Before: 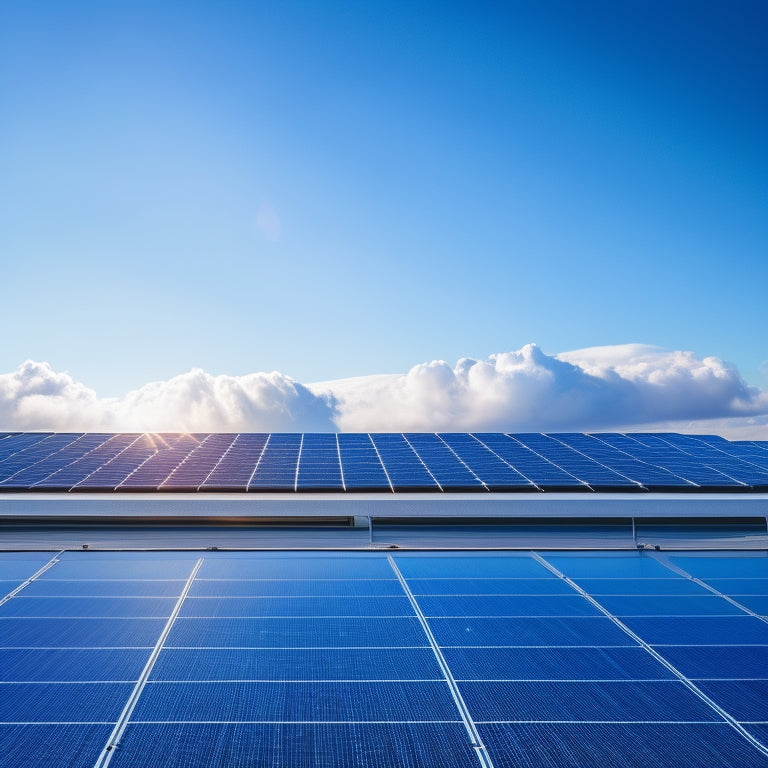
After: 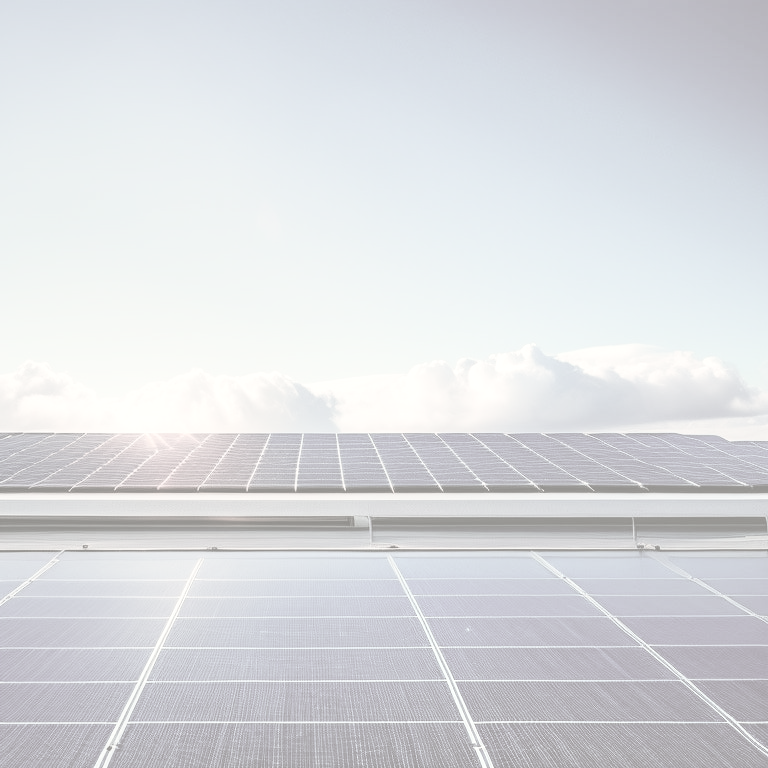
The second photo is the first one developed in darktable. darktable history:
tone equalizer: -8 EV -0.417 EV, -7 EV -0.389 EV, -6 EV -0.333 EV, -5 EV -0.222 EV, -3 EV 0.222 EV, -2 EV 0.333 EV, -1 EV 0.389 EV, +0 EV 0.417 EV, edges refinement/feathering 500, mask exposure compensation -1.57 EV, preserve details no
local contrast: highlights 60%, shadows 60%, detail 160%
tone curve: curves: ch0 [(0, 0.021) (0.049, 0.044) (0.157, 0.131) (0.359, 0.419) (0.469, 0.544) (0.634, 0.722) (0.839, 0.909) (0.998, 0.978)]; ch1 [(0, 0) (0.437, 0.408) (0.472, 0.47) (0.502, 0.503) (0.527, 0.53) (0.564, 0.573) (0.614, 0.654) (0.669, 0.748) (0.859, 0.899) (1, 1)]; ch2 [(0, 0) (0.33, 0.301) (0.421, 0.443) (0.487, 0.504) (0.502, 0.509) (0.535, 0.537) (0.565, 0.595) (0.608, 0.667) (1, 1)], color space Lab, independent channels, preserve colors none
exposure: black level correction -0.028, compensate highlight preservation false
contrast brightness saturation: contrast -0.32, brightness 0.75, saturation -0.78
